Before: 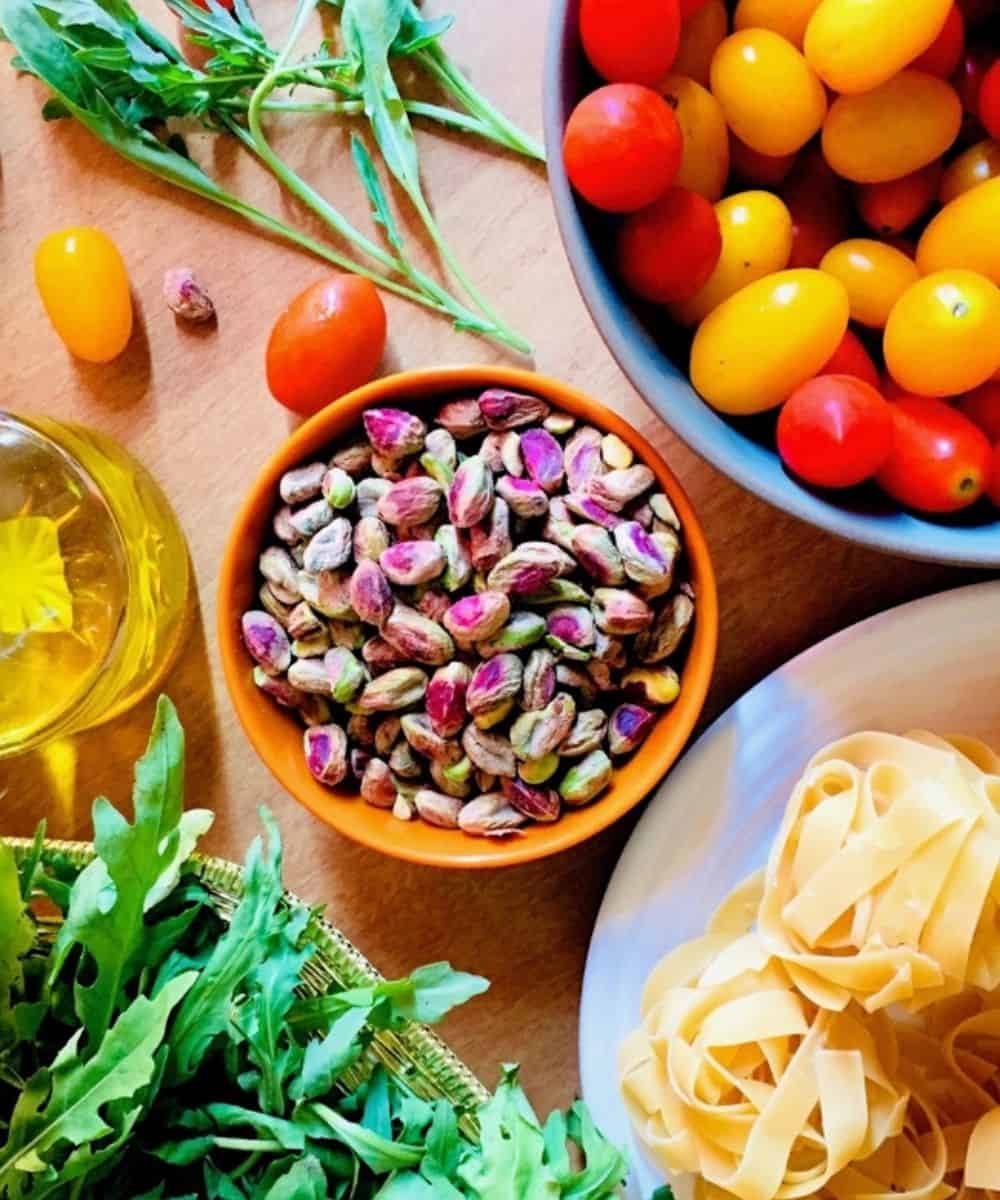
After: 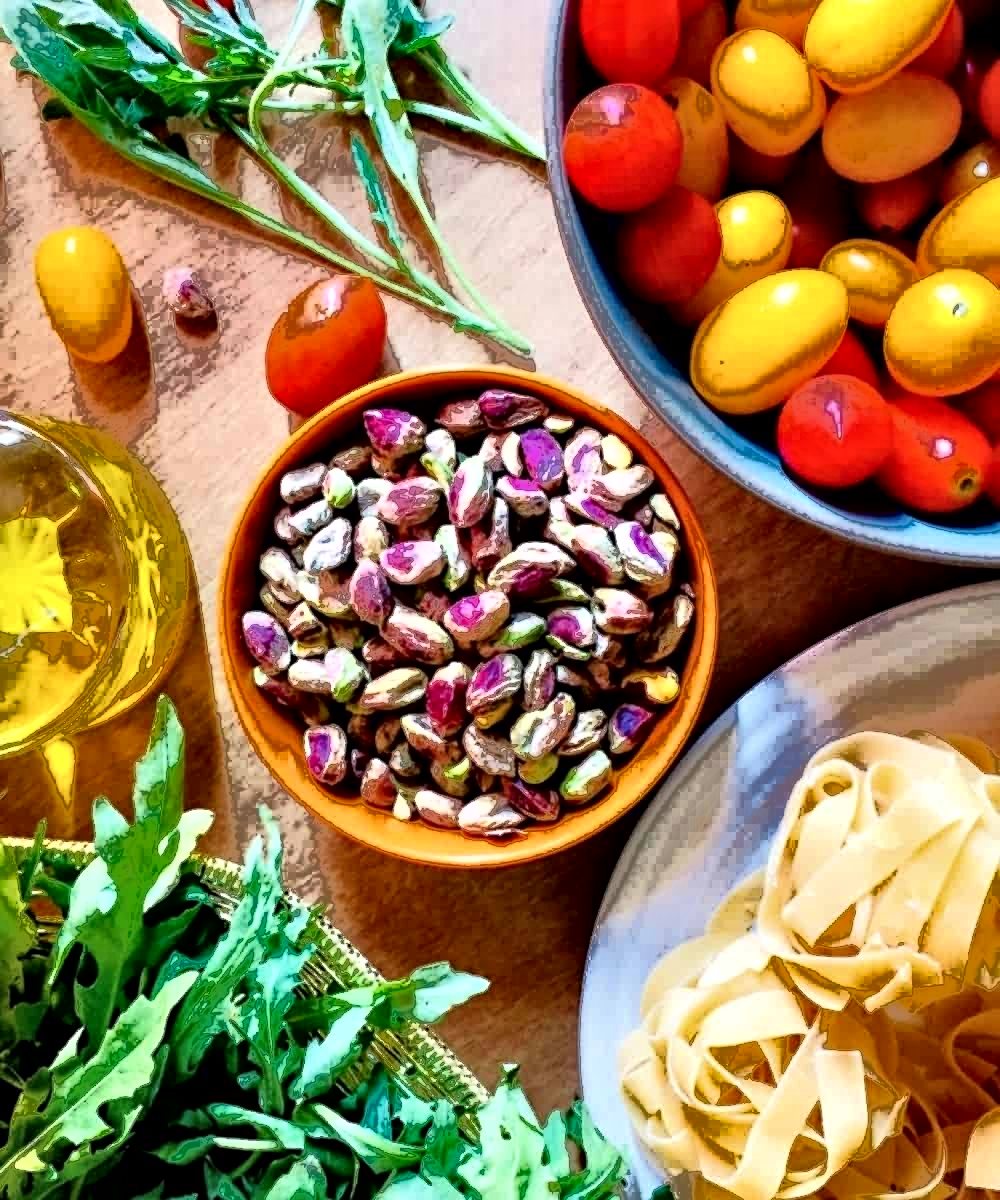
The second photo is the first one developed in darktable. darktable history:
contrast equalizer: y [[0.601, 0.6, 0.598, 0.598, 0.6, 0.601], [0.5 ×6], [0.5 ×6], [0 ×6], [0 ×6]]
fill light: exposure -0.73 EV, center 0.69, width 2.2
